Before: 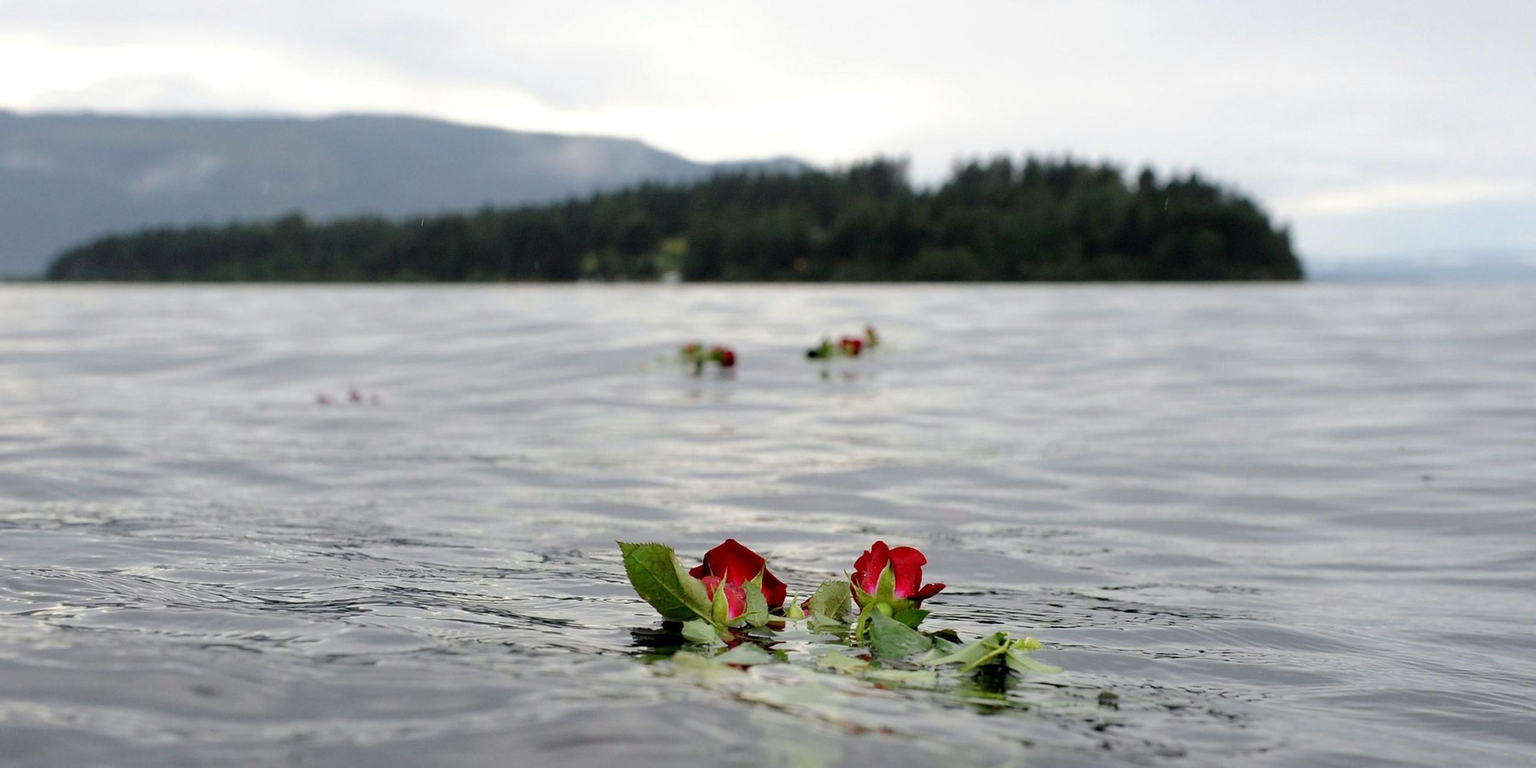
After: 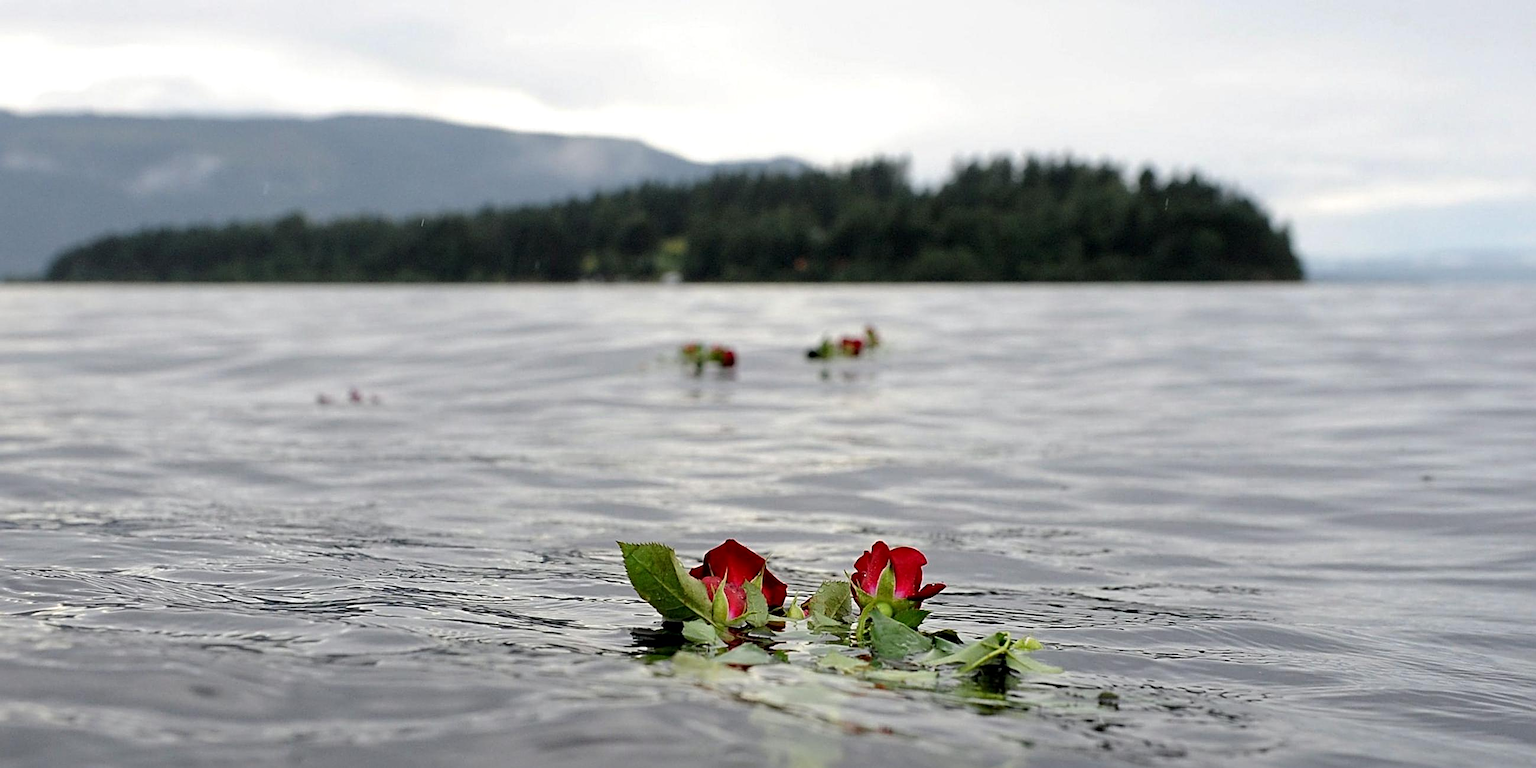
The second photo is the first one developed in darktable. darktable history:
local contrast: mode bilateral grid, contrast 20, coarseness 49, detail 120%, midtone range 0.2
sharpen: radius 3.1
